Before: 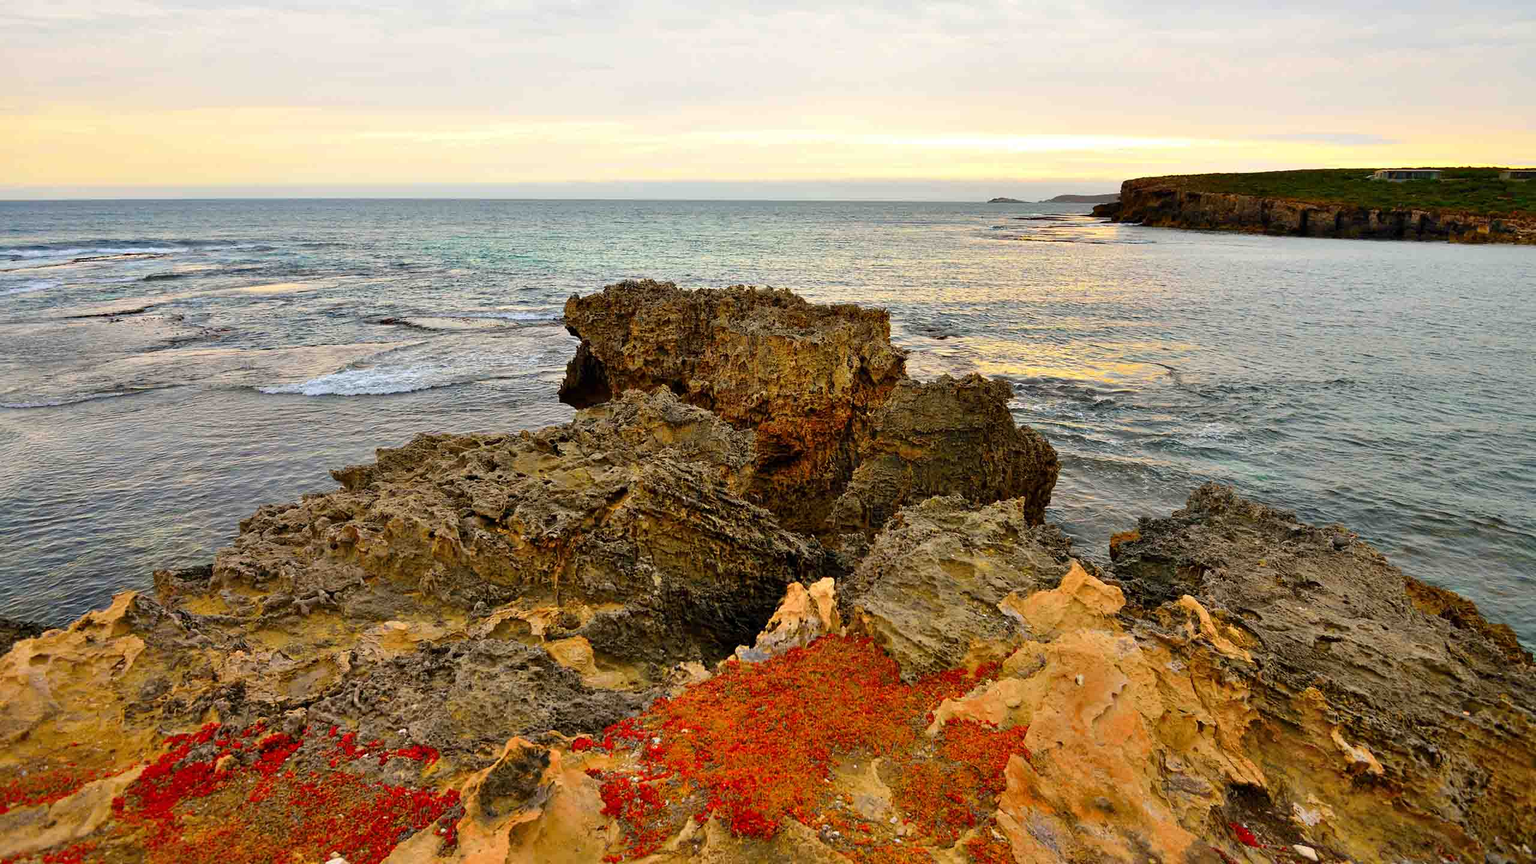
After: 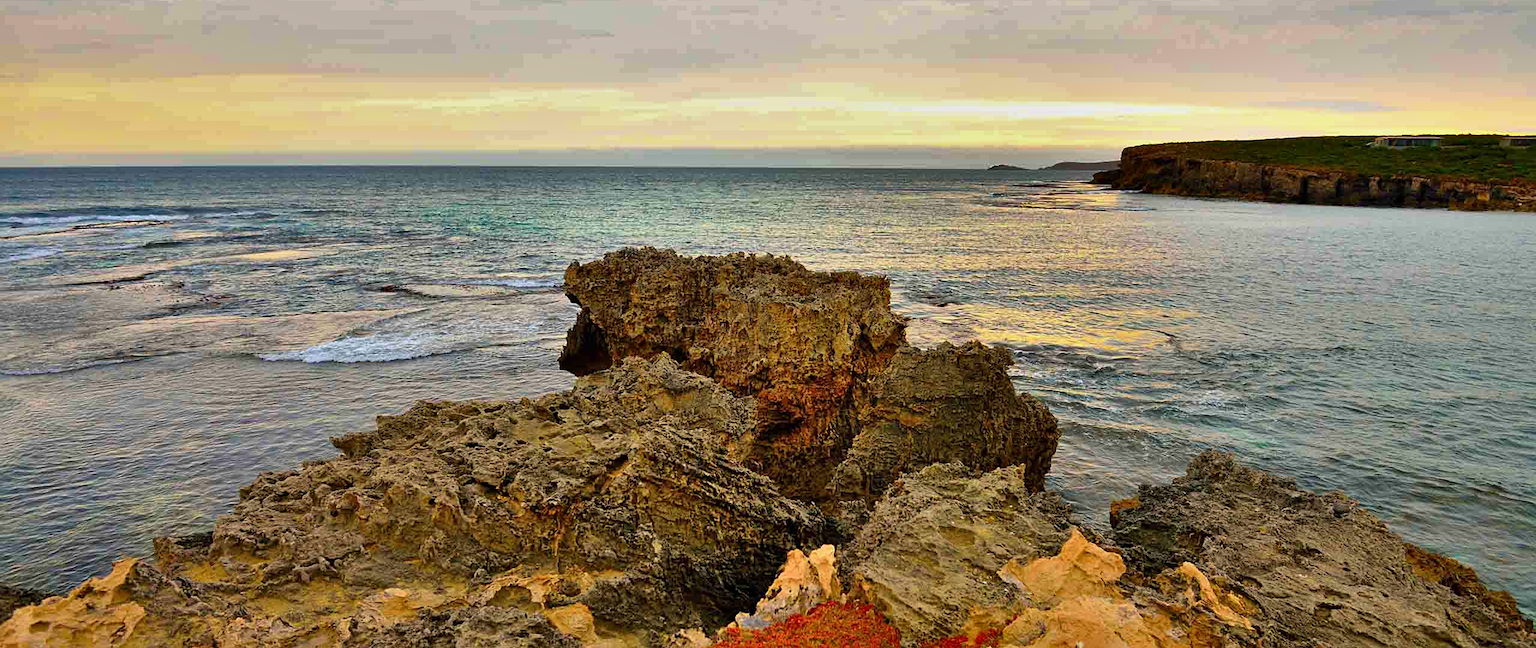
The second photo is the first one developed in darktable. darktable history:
shadows and highlights: white point adjustment -3.64, highlights -63.34, highlights color adjustment 42%, soften with gaussian
sharpen: amount 0.2
crop: top 3.857%, bottom 21.132%
velvia: on, module defaults
